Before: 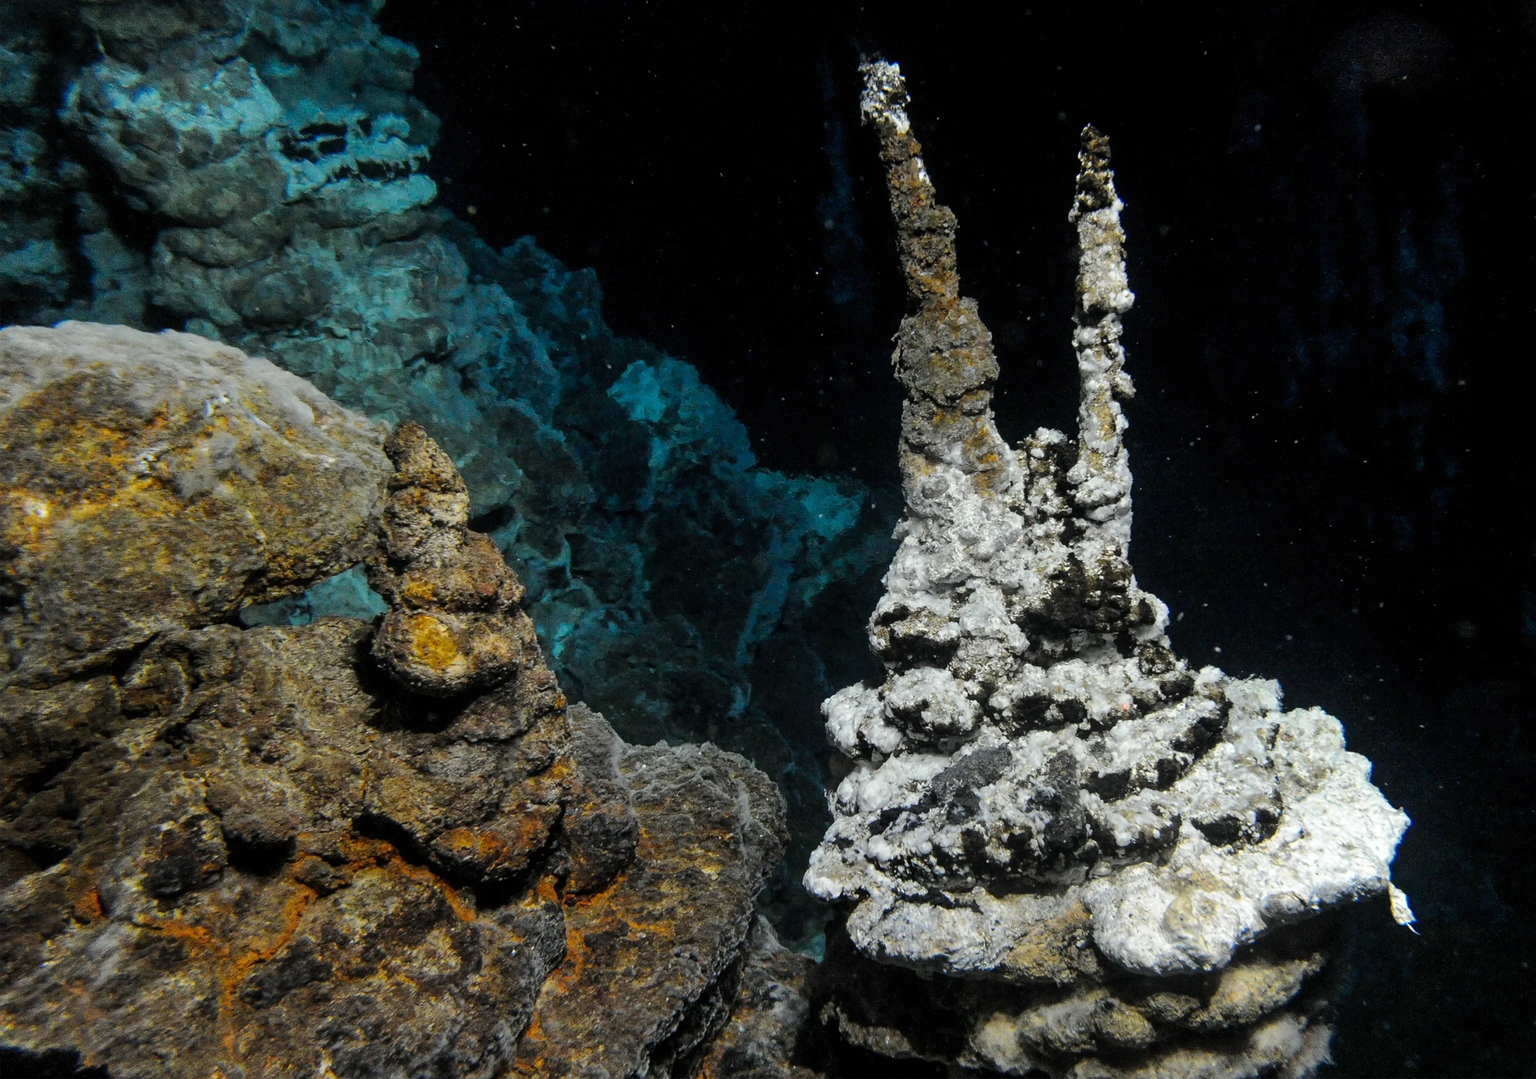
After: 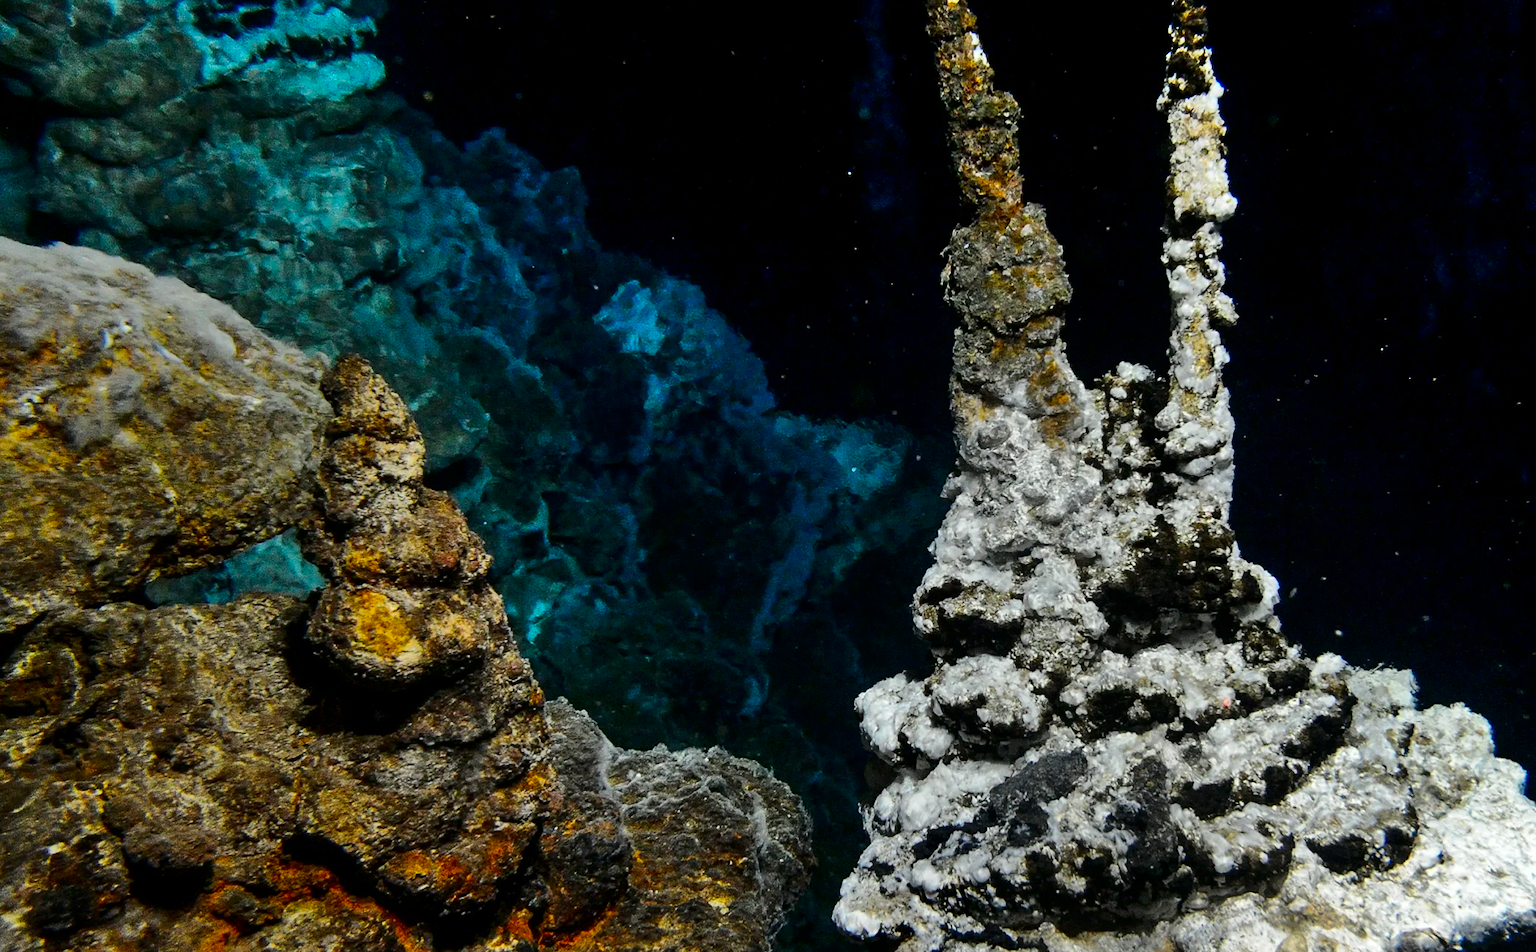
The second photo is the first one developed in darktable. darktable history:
contrast brightness saturation: contrast 0.102, brightness -0.259, saturation 0.14
crop: left 7.906%, top 12.177%, right 10.164%, bottom 15.453%
shadows and highlights: soften with gaussian
